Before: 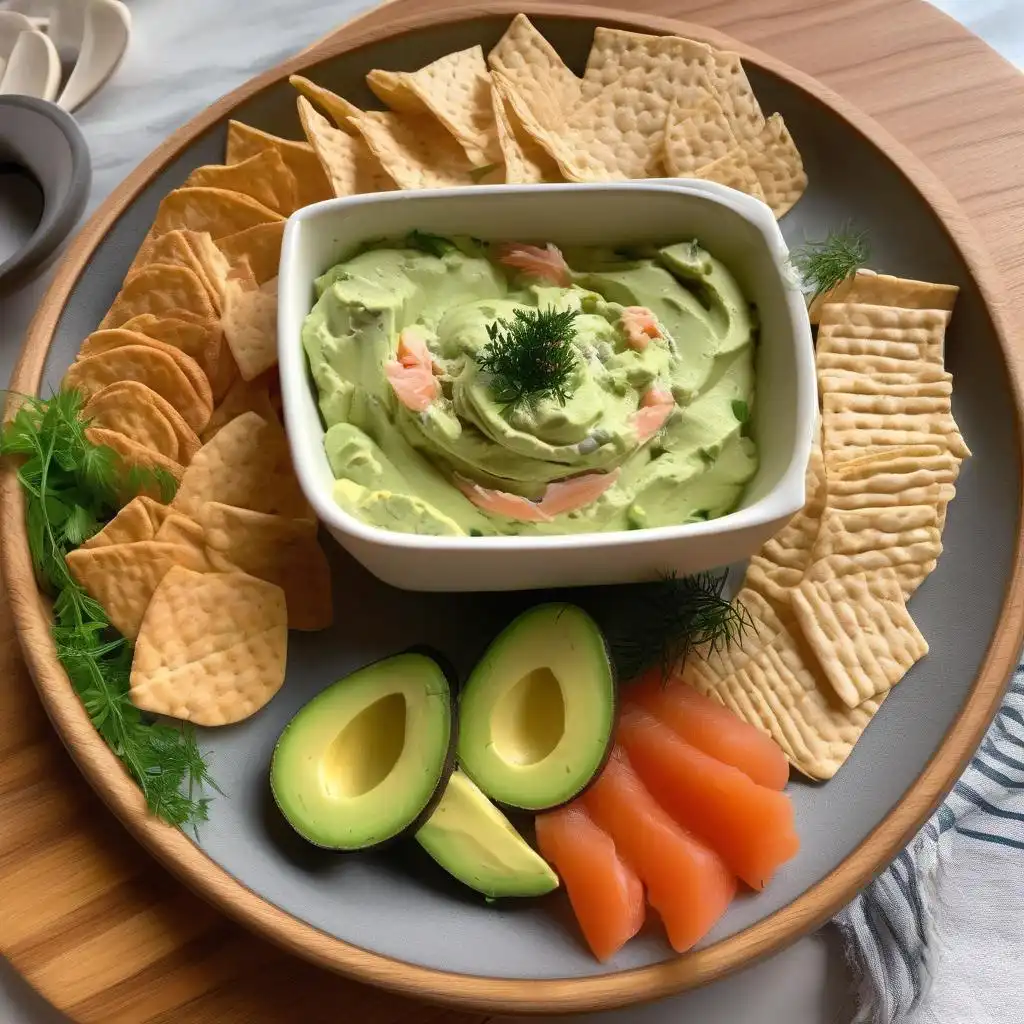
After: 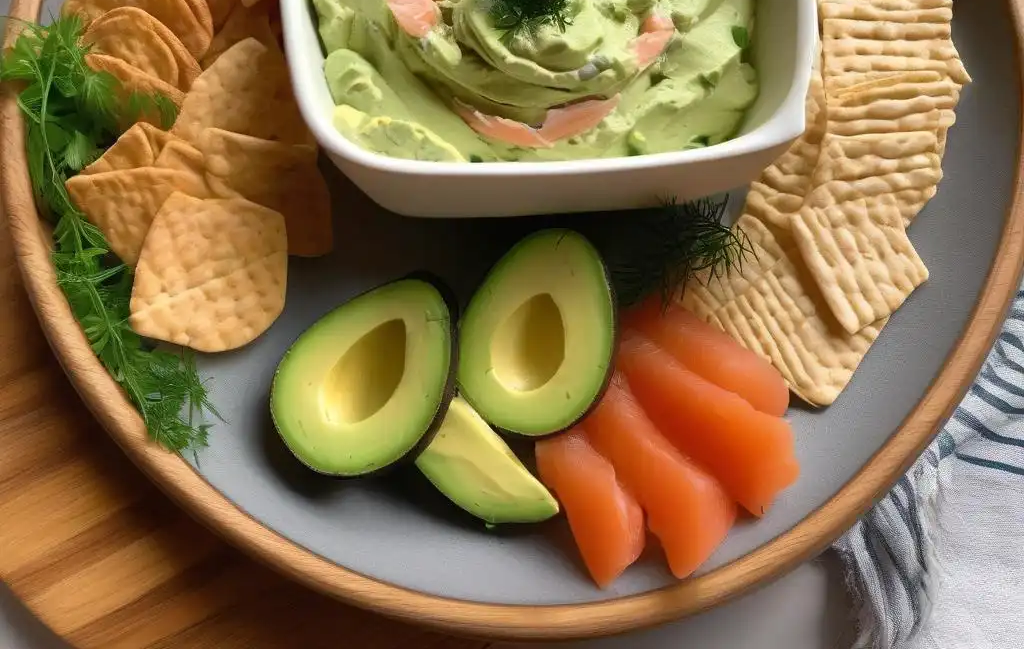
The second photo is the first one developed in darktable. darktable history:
crop and rotate: top 36.543%
